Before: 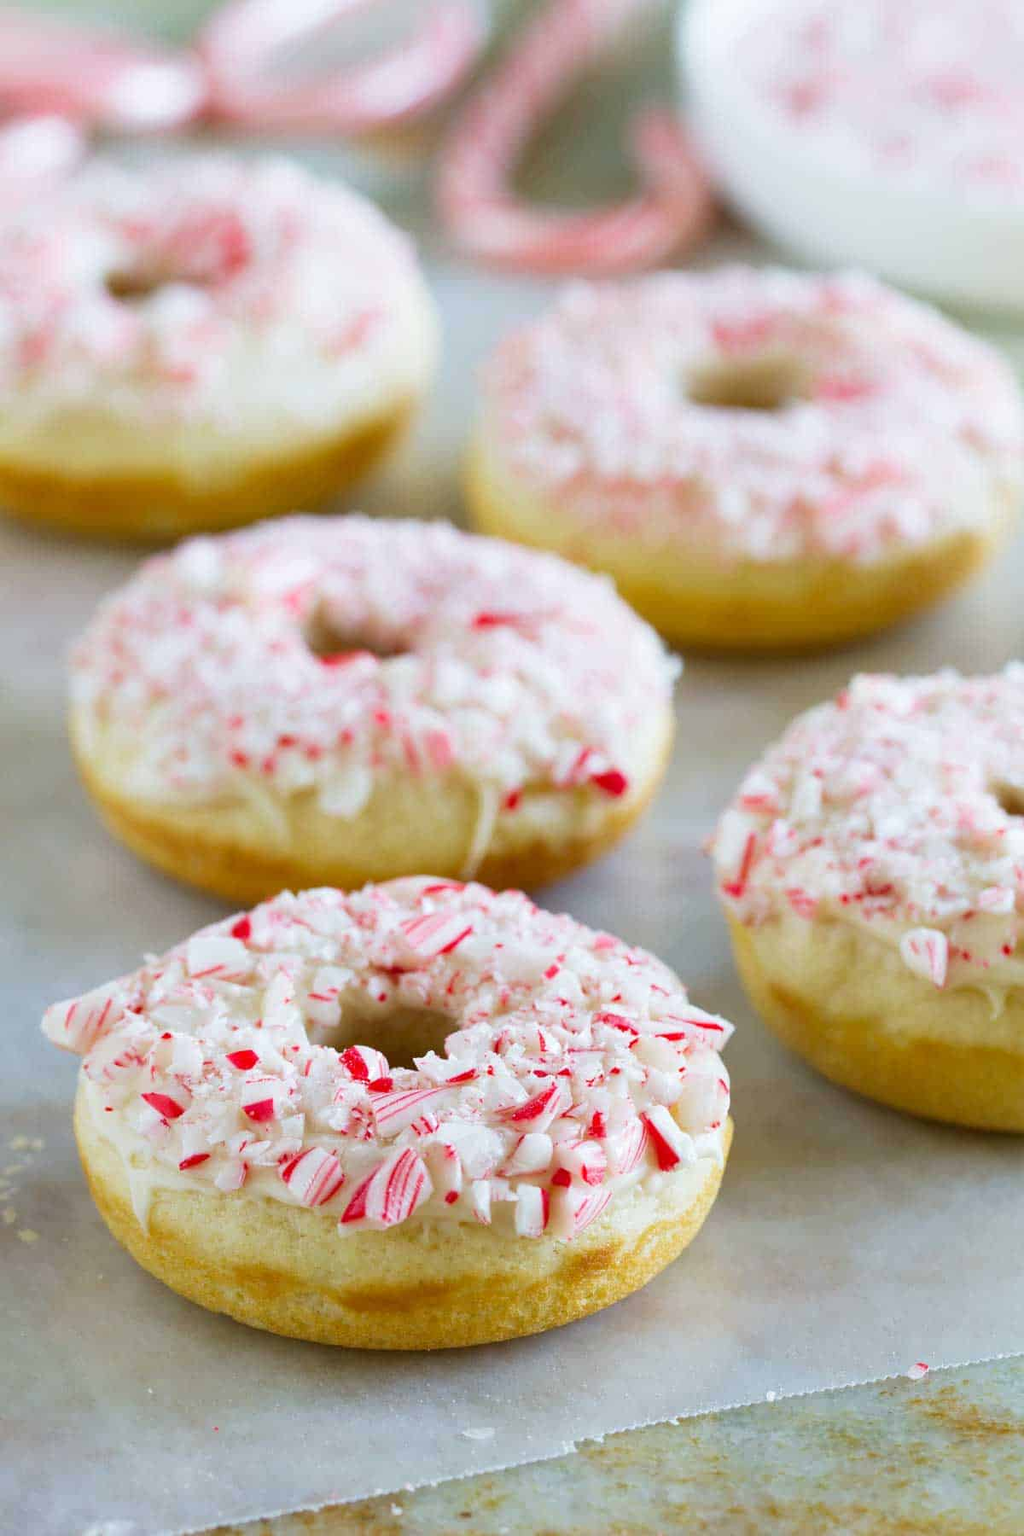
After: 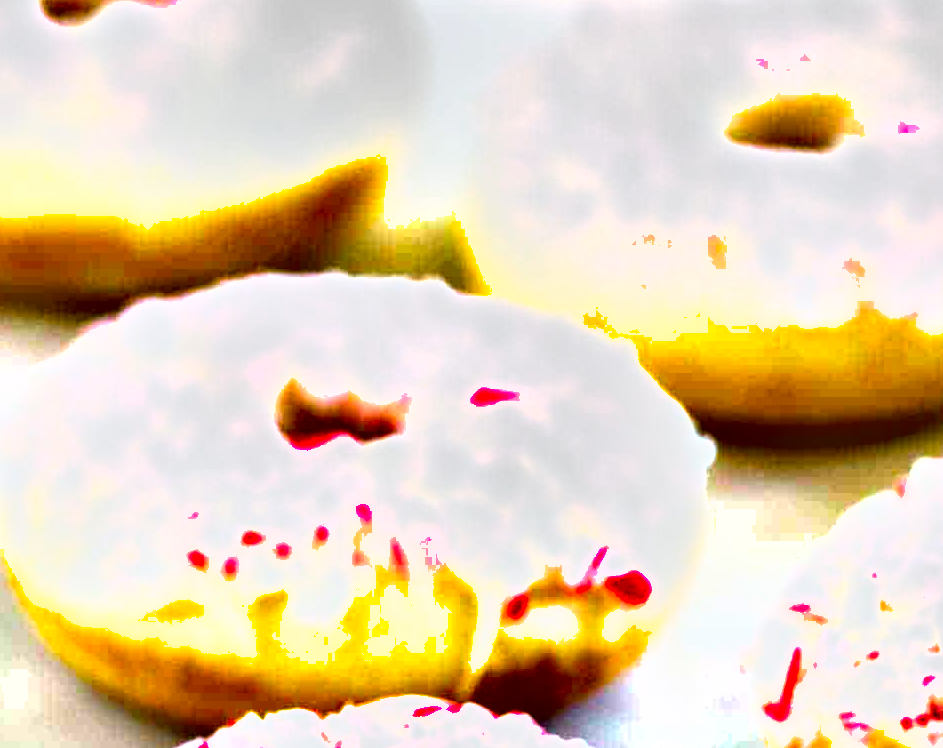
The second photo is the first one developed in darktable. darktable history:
color balance rgb: linear chroma grading › global chroma 15%, perceptual saturation grading › global saturation 30%
crop: left 7.036%, top 18.398%, right 14.379%, bottom 40.043%
exposure: black level correction 0, exposure 1.45 EV, compensate exposure bias true, compensate highlight preservation false
shadows and highlights: shadows color adjustment 97.66%, soften with gaussian
